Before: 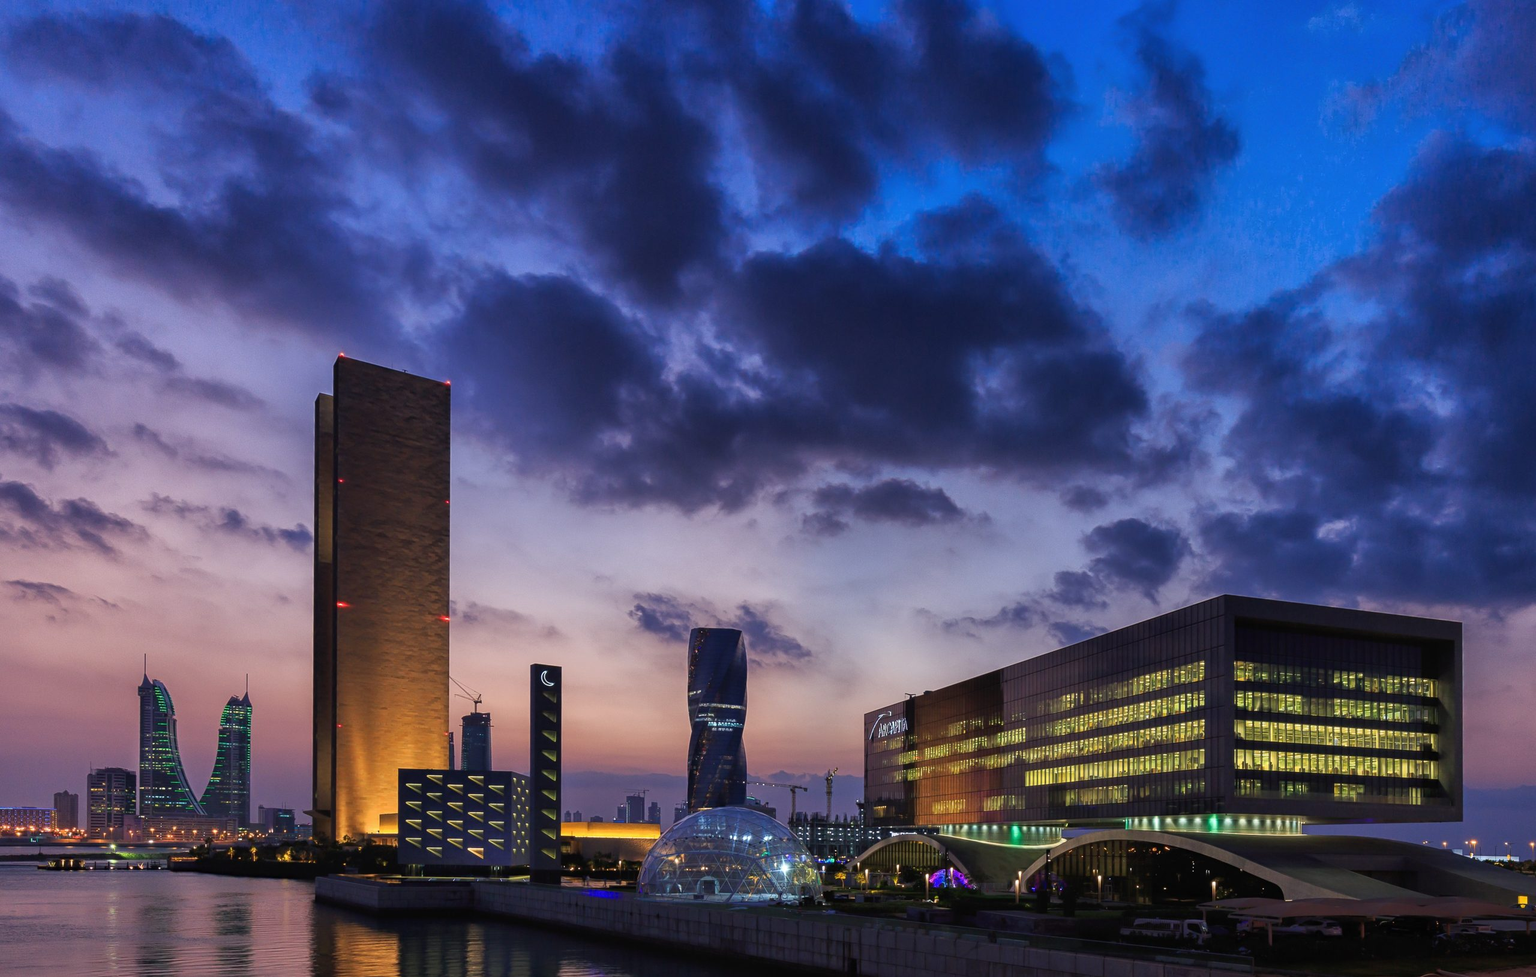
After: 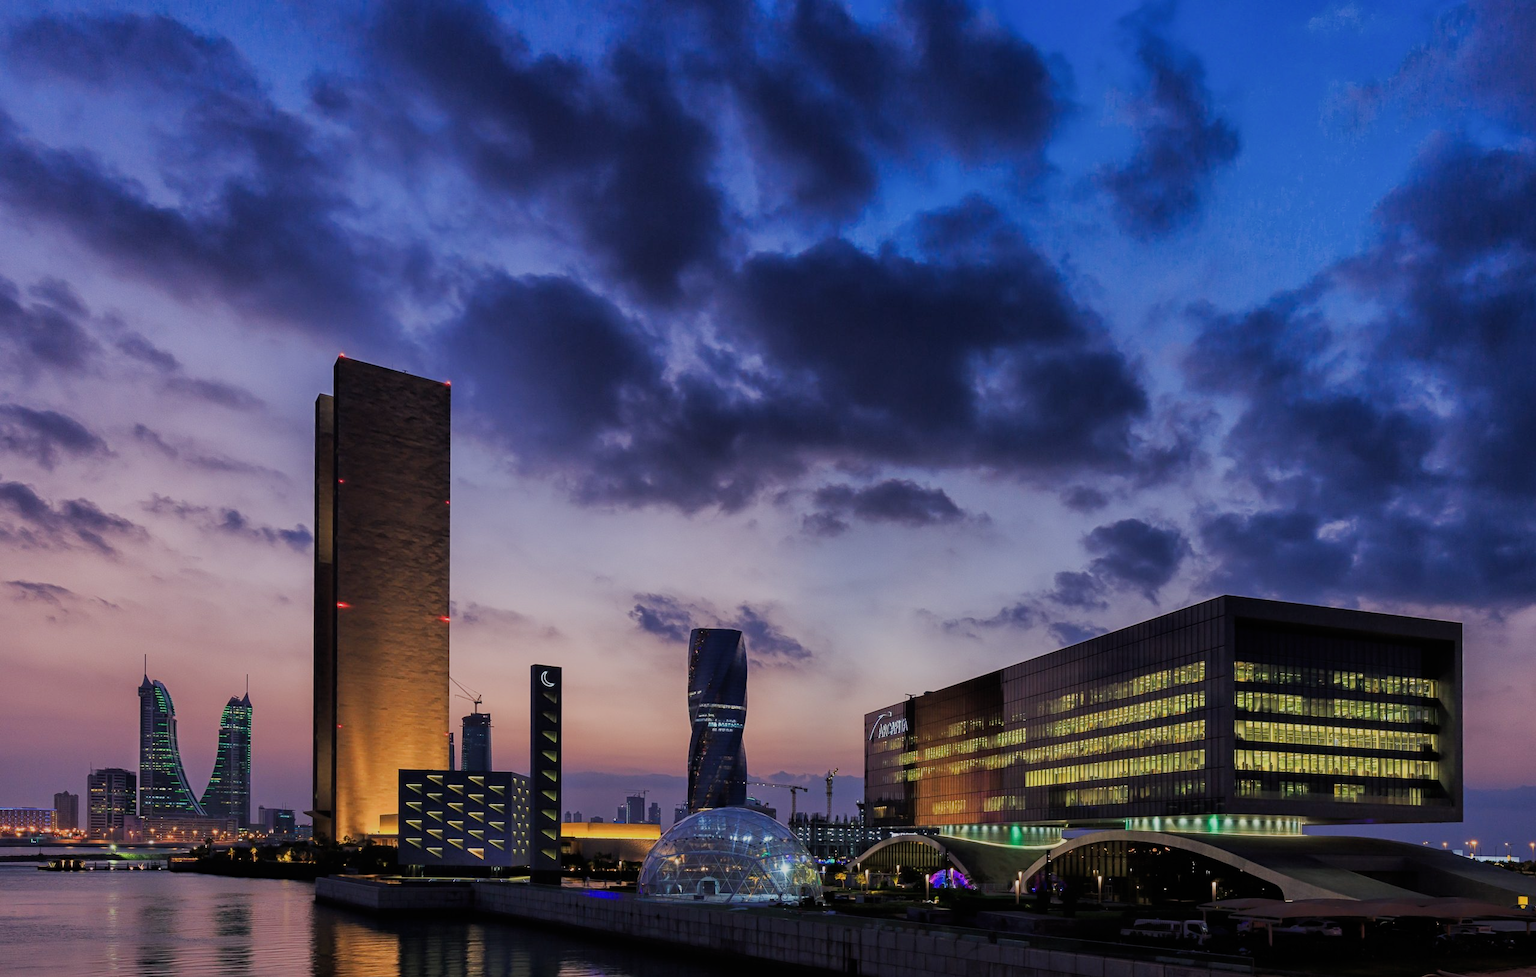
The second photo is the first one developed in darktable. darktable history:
exposure: black level correction 0, compensate exposure bias true, compensate highlight preservation false
filmic rgb: black relative exposure -16 EV, white relative exposure 6.92 EV, hardness 4.7
